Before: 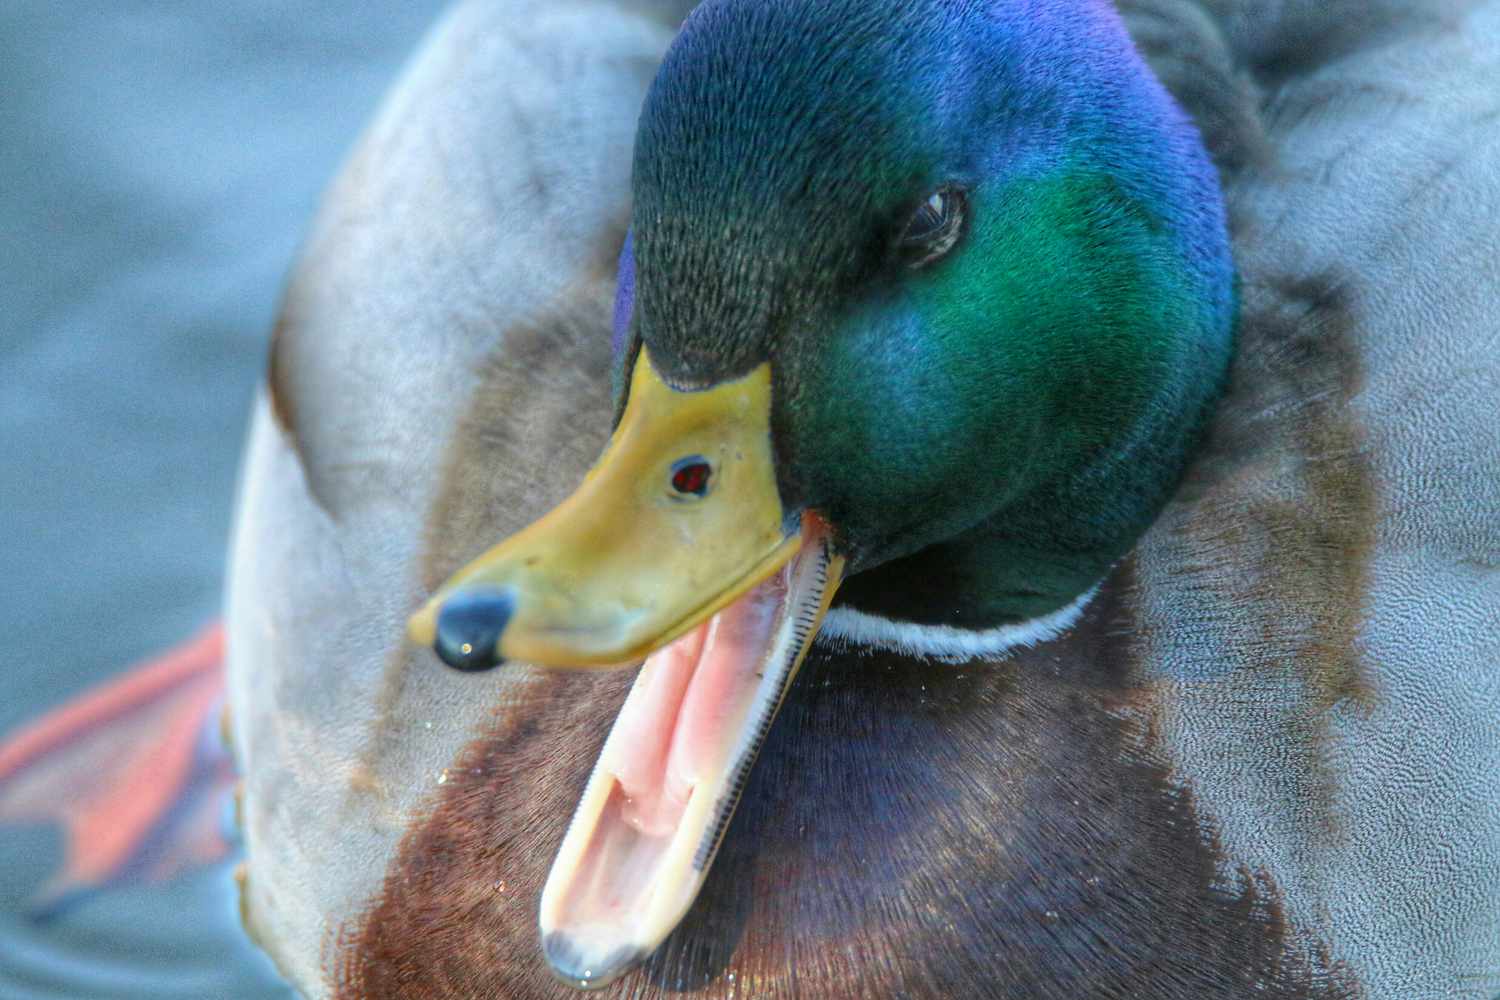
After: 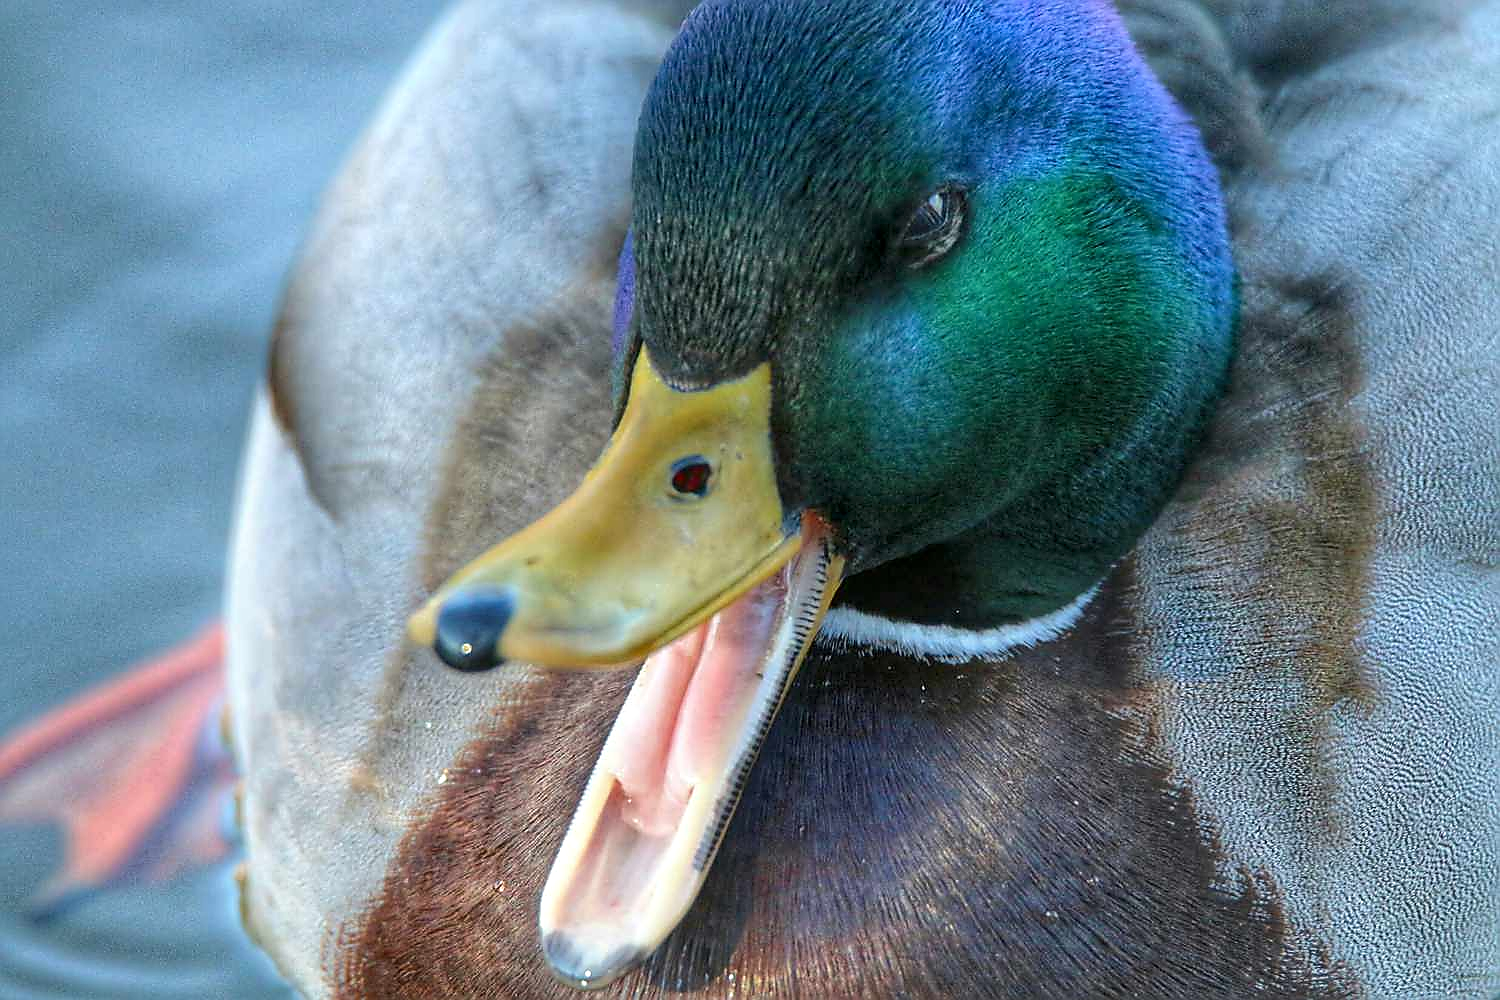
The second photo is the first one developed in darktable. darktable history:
local contrast: mode bilateral grid, contrast 30, coarseness 25, midtone range 0.2
sharpen: radius 1.362, amount 1.248, threshold 0.84
